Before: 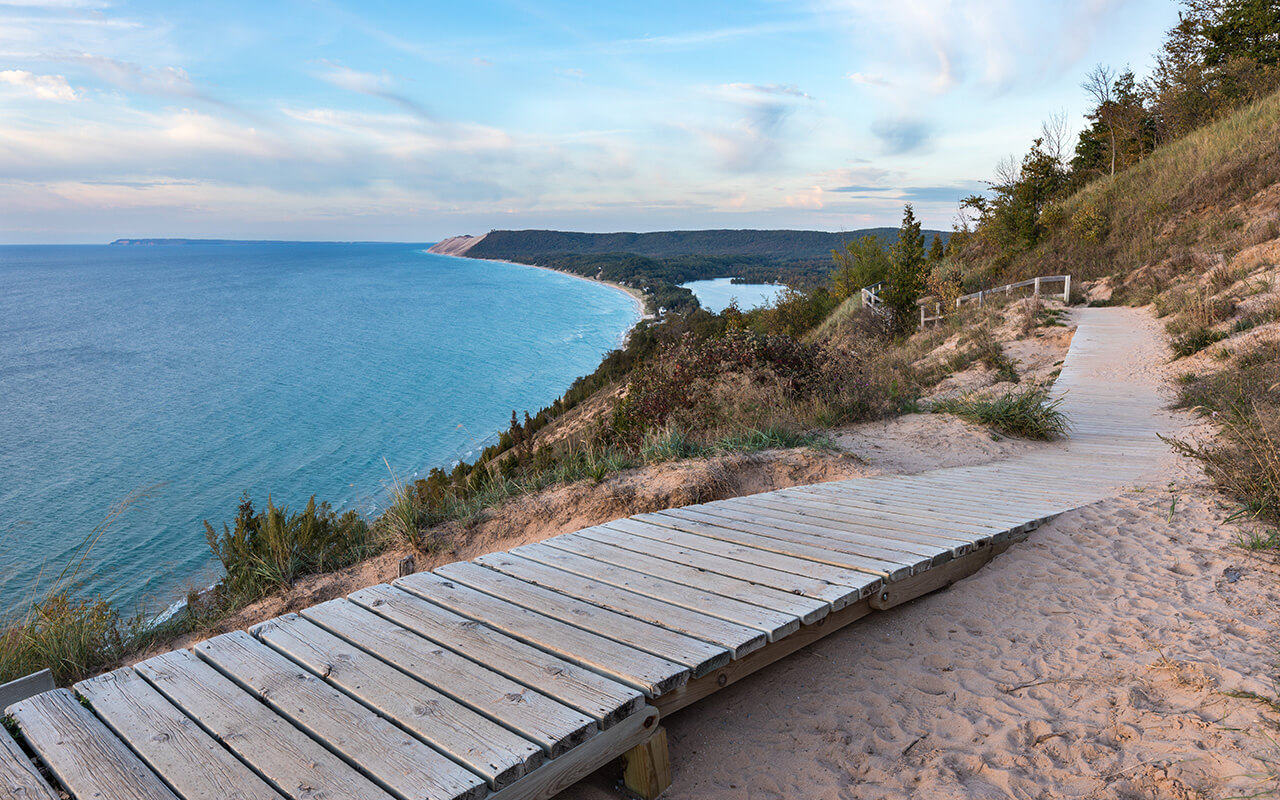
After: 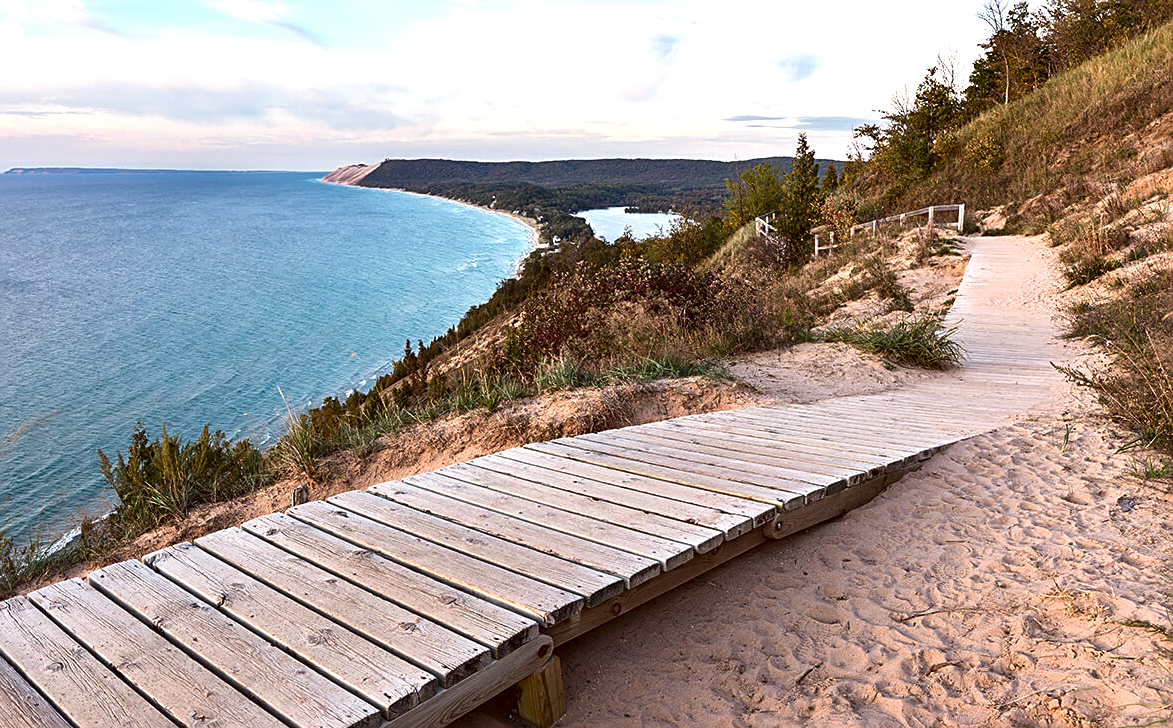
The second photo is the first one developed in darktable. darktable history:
crop and rotate: left 8.345%, top 8.928%
sharpen: on, module defaults
contrast brightness saturation: contrast 0.066, brightness -0.143, saturation 0.117
color correction: highlights a* 6.13, highlights b* 8.4, shadows a* 5.75, shadows b* 6.98, saturation 0.88
exposure: exposure 0.656 EV, compensate highlight preservation false
